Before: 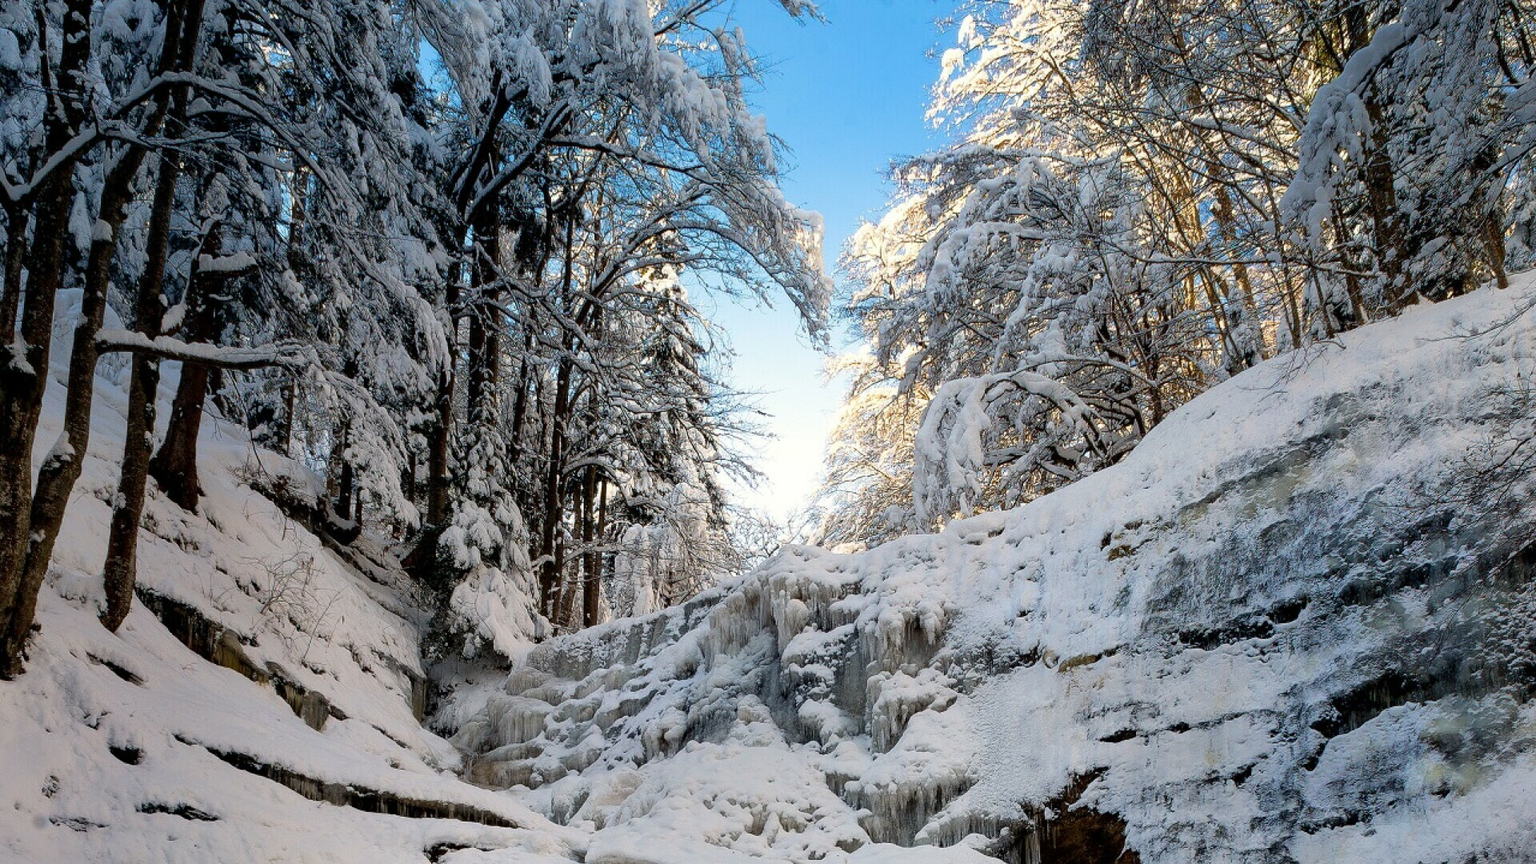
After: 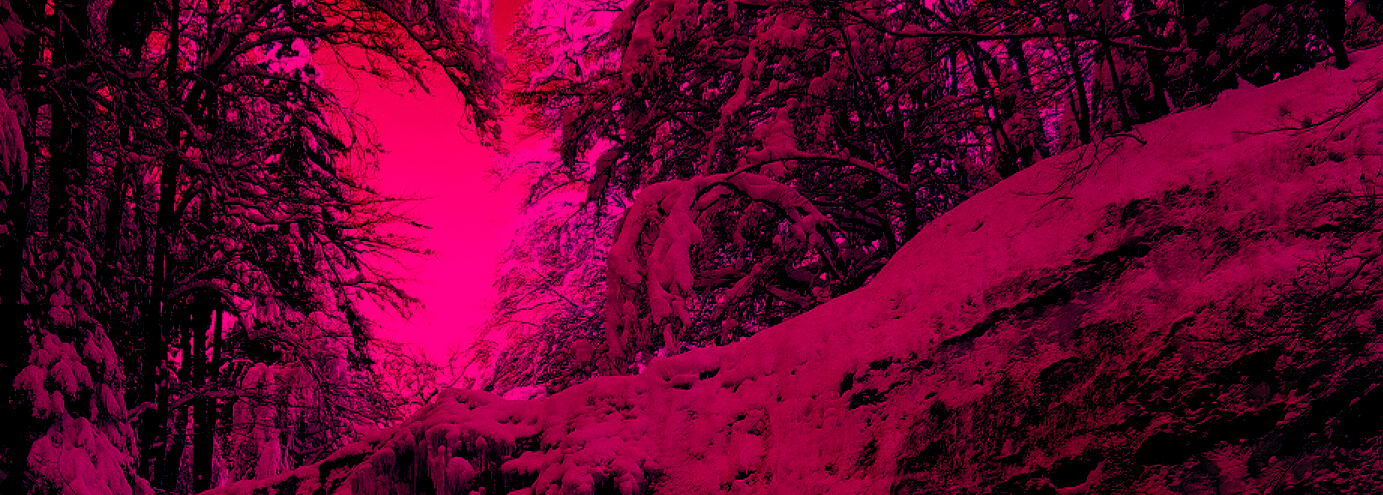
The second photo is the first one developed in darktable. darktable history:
rotate and perspective: crop left 0, crop top 0
crop and rotate: left 27.938%, top 27.046%, bottom 27.046%
color balance rgb: shadows lift › luminance -18.76%, shadows lift › chroma 35.44%, power › luminance -3.76%, power › hue 142.17°, highlights gain › chroma 7.5%, highlights gain › hue 184.75°, global offset › luminance -0.52%, global offset › chroma 0.91%, global offset › hue 173.36°, shadows fall-off 300%, white fulcrum 2 EV, highlights fall-off 300%, linear chroma grading › shadows 17.19%, linear chroma grading › highlights 61.12%, linear chroma grading › global chroma 50%, hue shift -150.52°, perceptual brilliance grading › global brilliance 12%, mask middle-gray fulcrum 100%, contrast gray fulcrum 38.43%, contrast 35.15%, saturation formula JzAzBz (2021)
contrast brightness saturation: contrast 0.2, brightness 0.16, saturation 0.22
exposure: exposure -1.468 EV, compensate highlight preservation false
local contrast: on, module defaults
